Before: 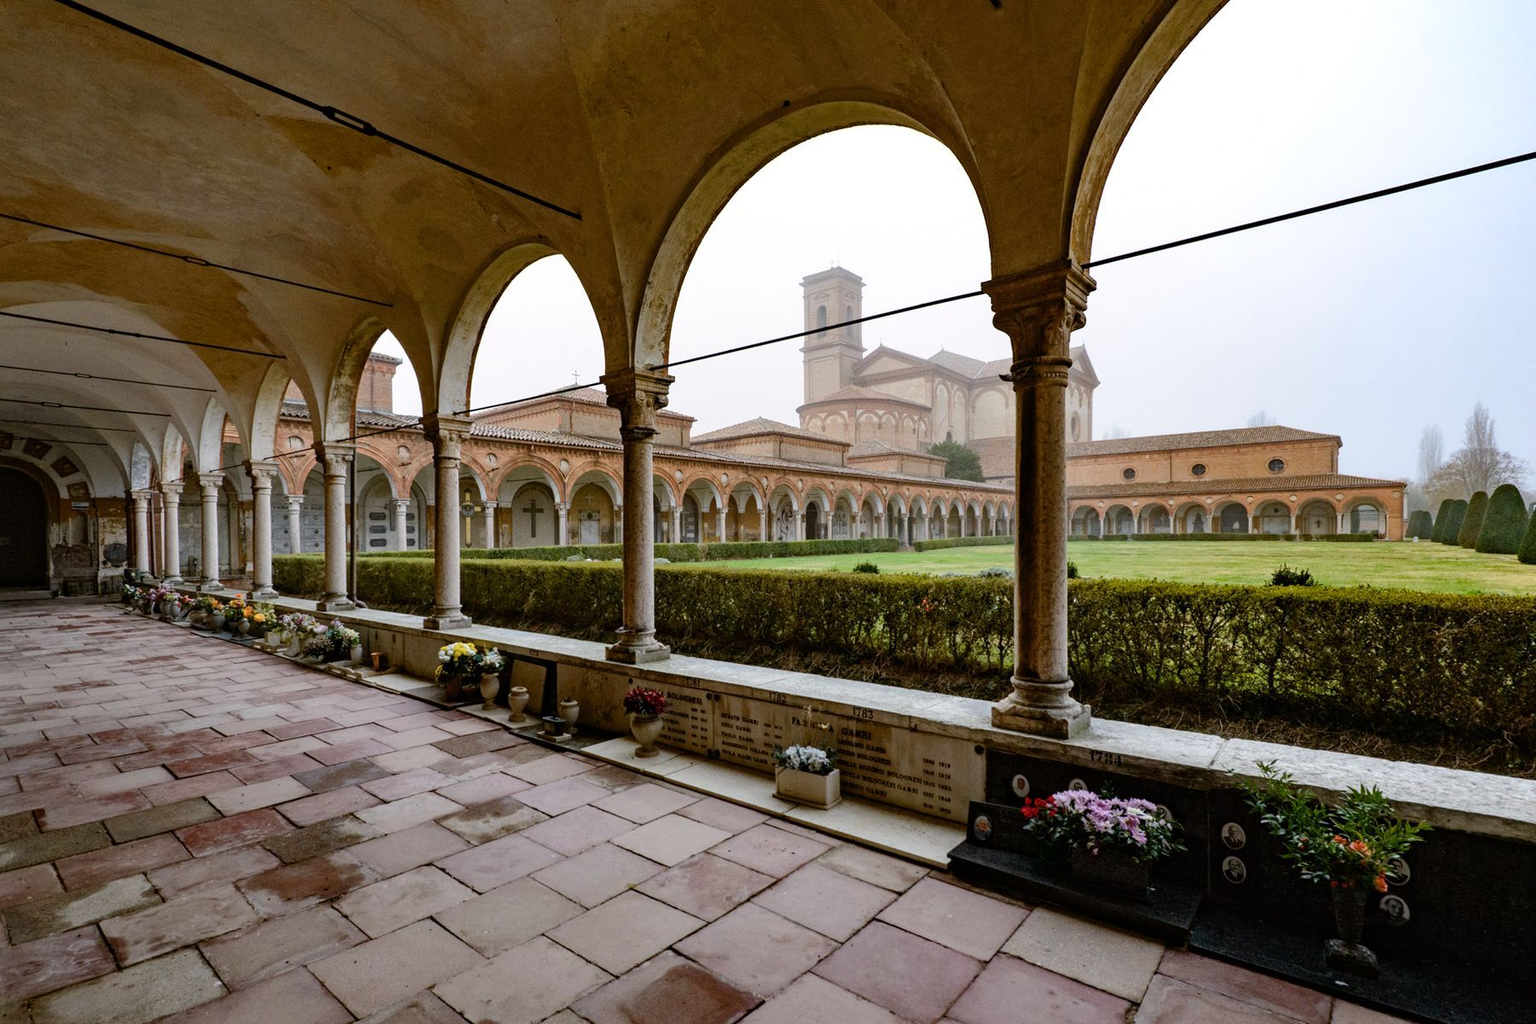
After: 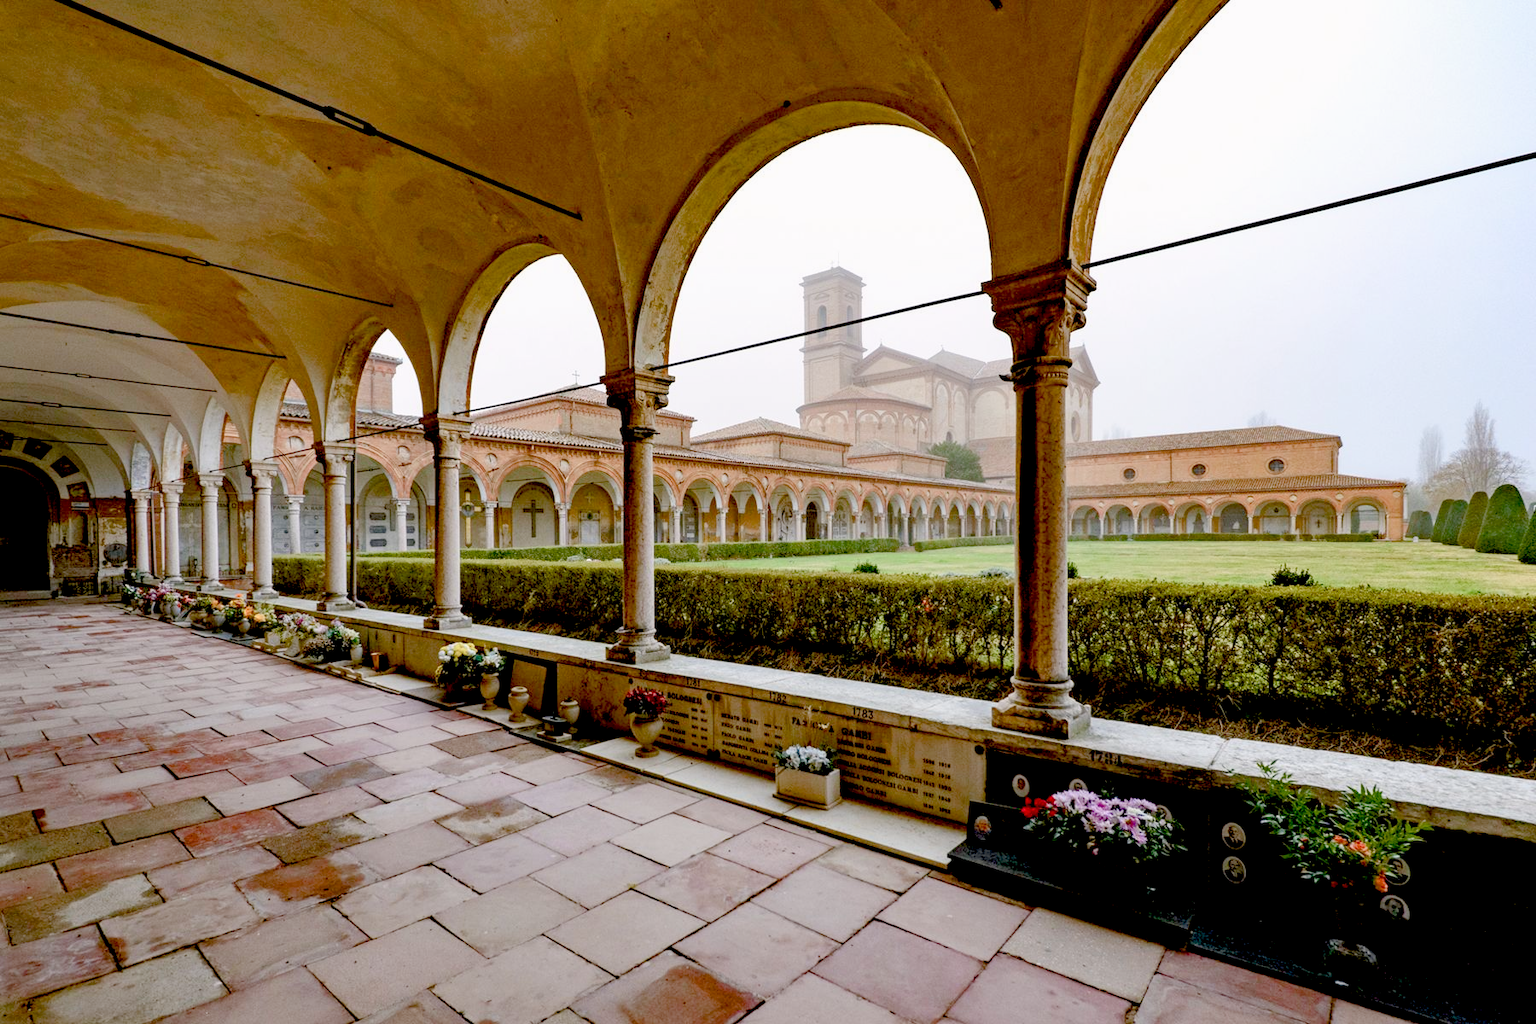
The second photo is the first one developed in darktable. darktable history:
color balance rgb: shadows lift › chroma 1%, shadows lift › hue 113°, highlights gain › chroma 0.2%, highlights gain › hue 333°, perceptual saturation grading › global saturation 20%, perceptual saturation grading › highlights -50%, perceptual saturation grading › shadows 25%, contrast -30%
exposure: black level correction 0.01, exposure 1 EV, compensate highlight preservation false
